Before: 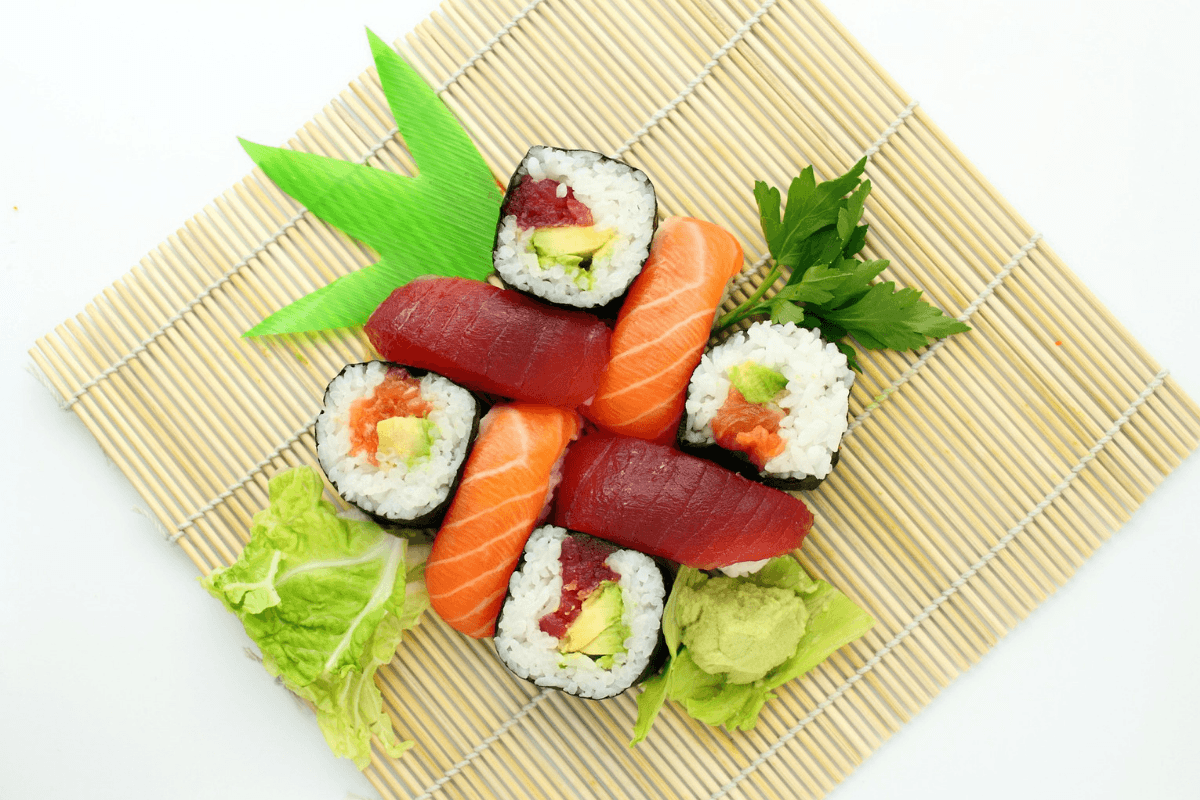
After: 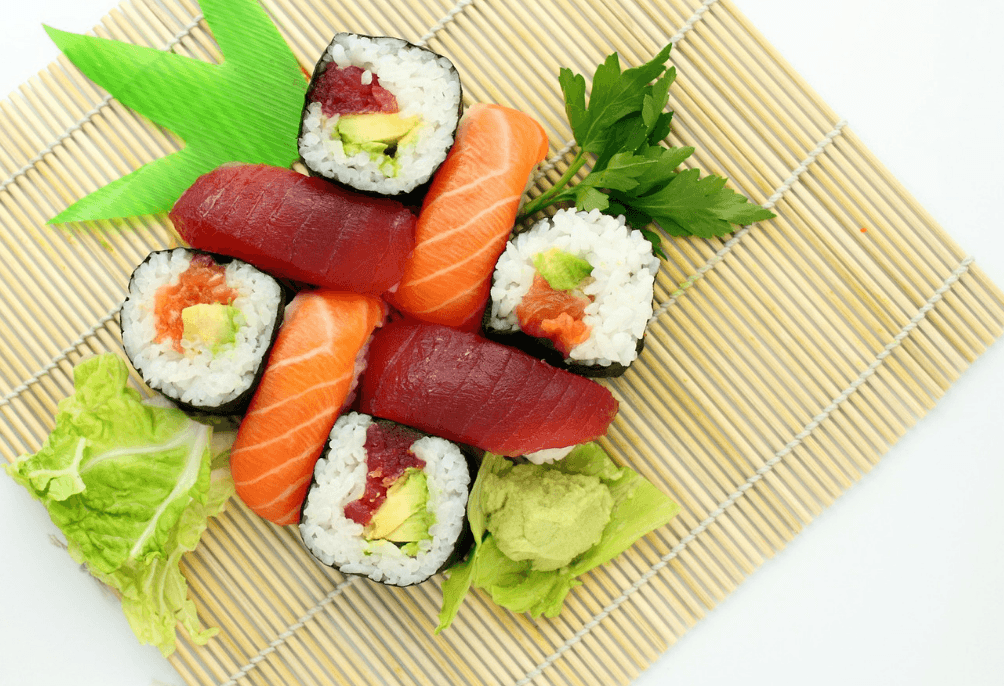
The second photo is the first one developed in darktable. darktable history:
crop: left 16.315%, top 14.246%
exposure: compensate highlight preservation false
